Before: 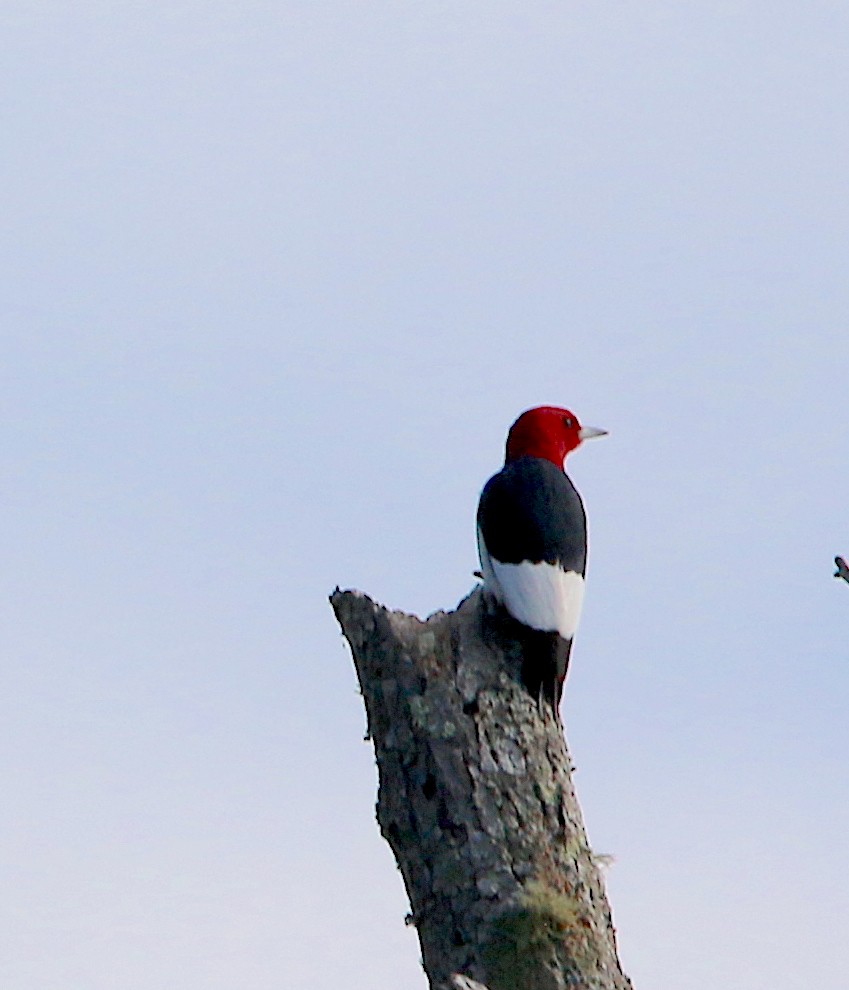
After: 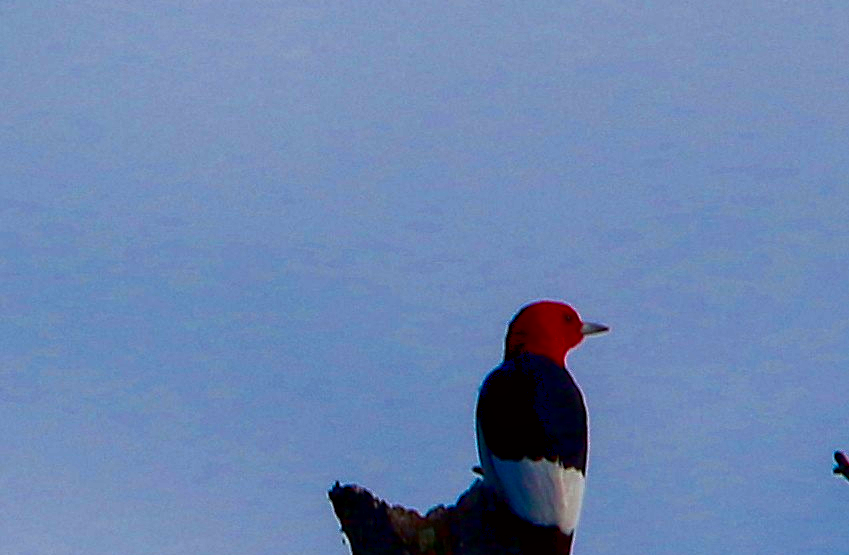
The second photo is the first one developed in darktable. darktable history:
local contrast: on, module defaults
exposure: compensate highlight preservation false
color correction: highlights a* -2.73, highlights b* -2.09, shadows a* 2.41, shadows b* 2.73
levels: mode automatic
contrast brightness saturation: brightness -1, saturation 1
crop and rotate: top 10.605%, bottom 33.274%
